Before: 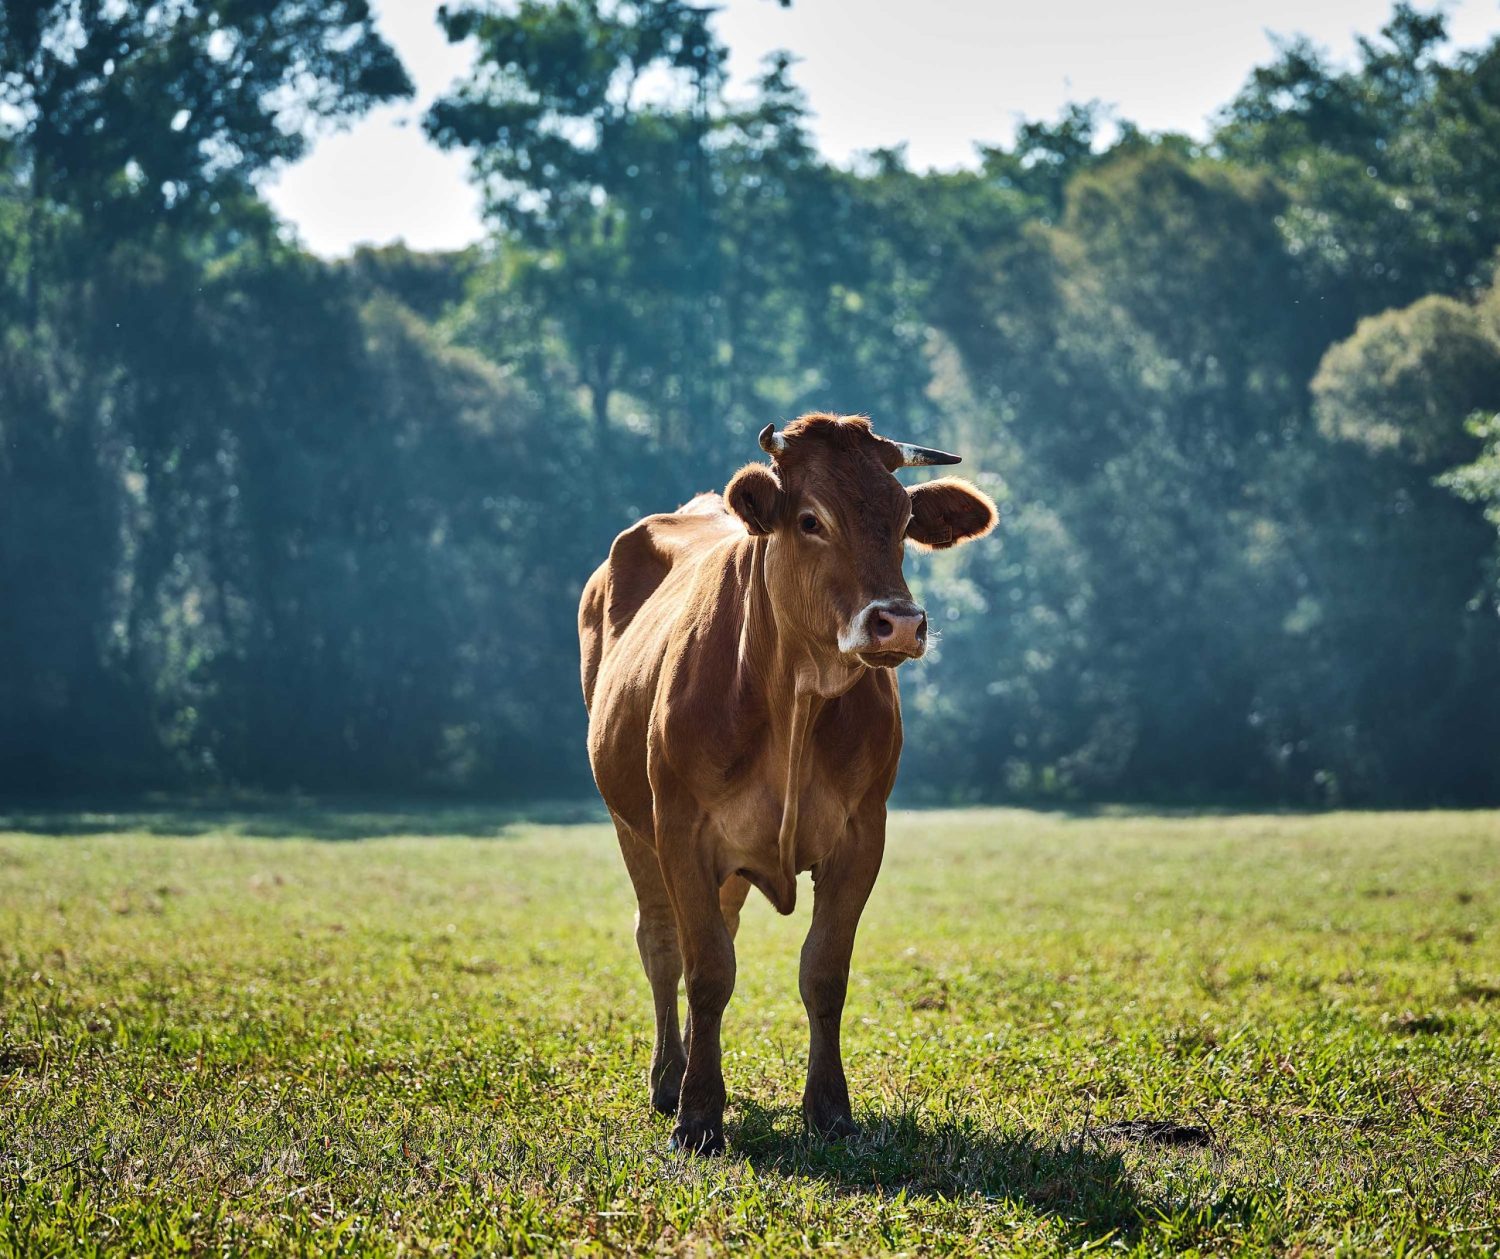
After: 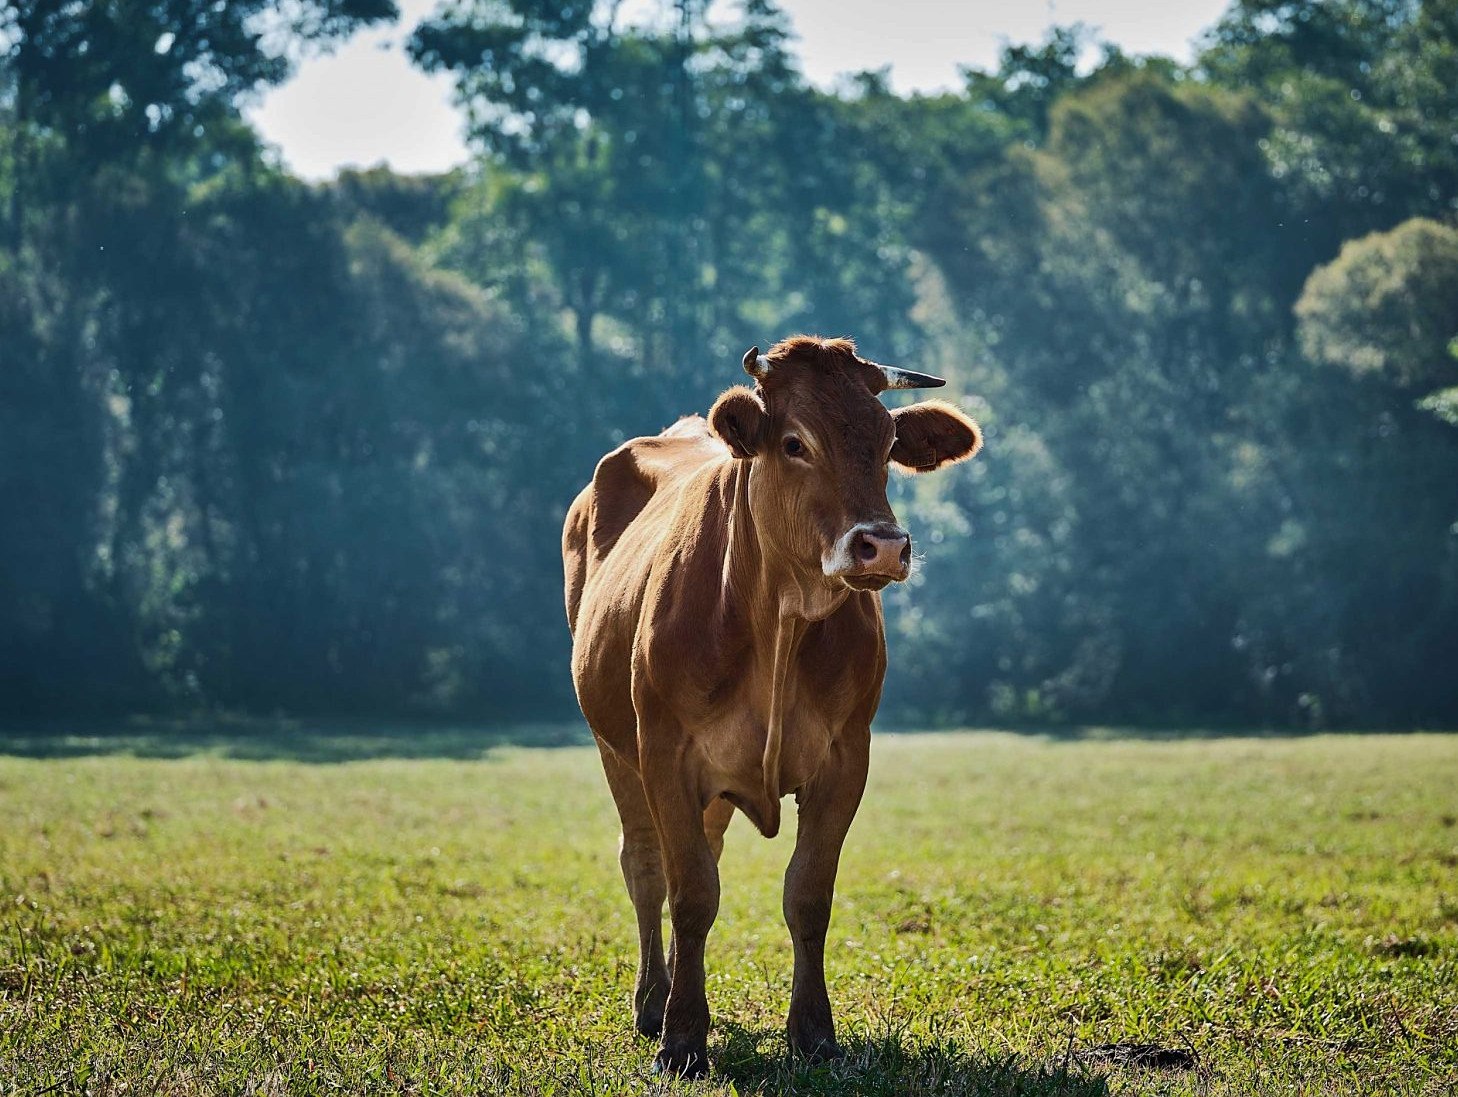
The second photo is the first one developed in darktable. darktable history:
crop: left 1.125%, top 6.175%, right 1.647%, bottom 6.637%
exposure: exposure -0.066 EV, compensate exposure bias true, compensate highlight preservation false
shadows and highlights: shadows -20.04, white point adjustment -2.08, highlights -35.05
sharpen: radius 1.431, amount 0.395, threshold 1.477
